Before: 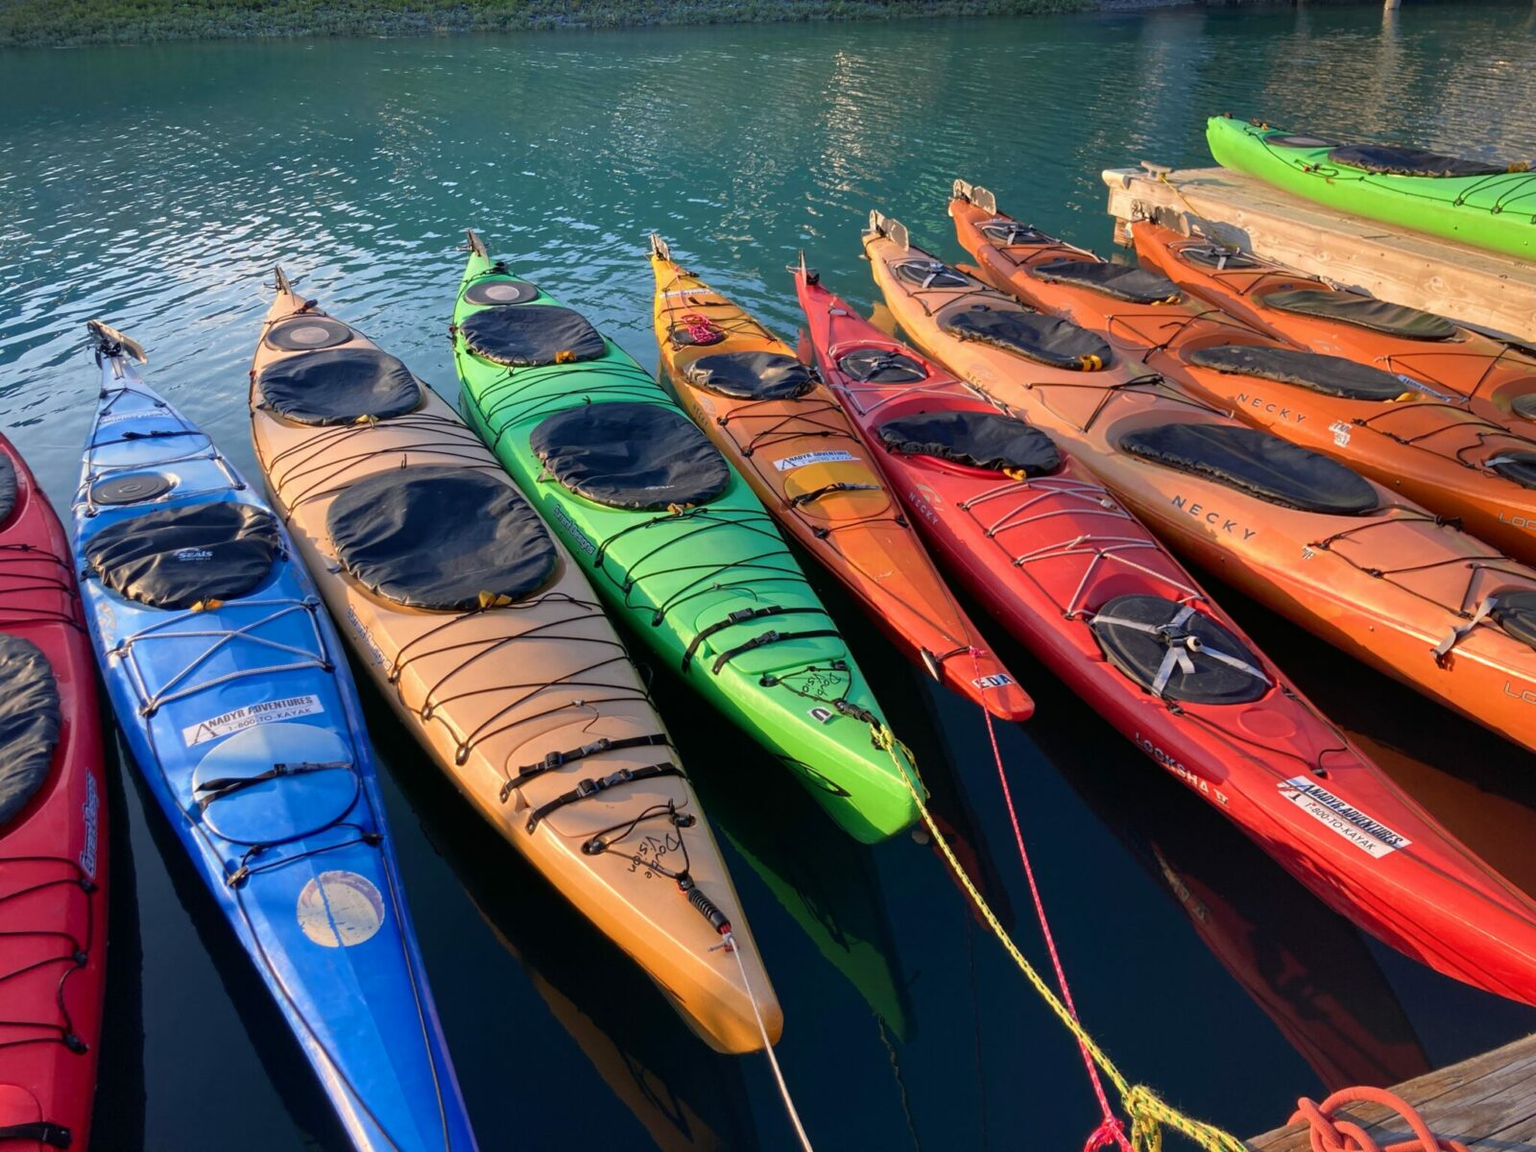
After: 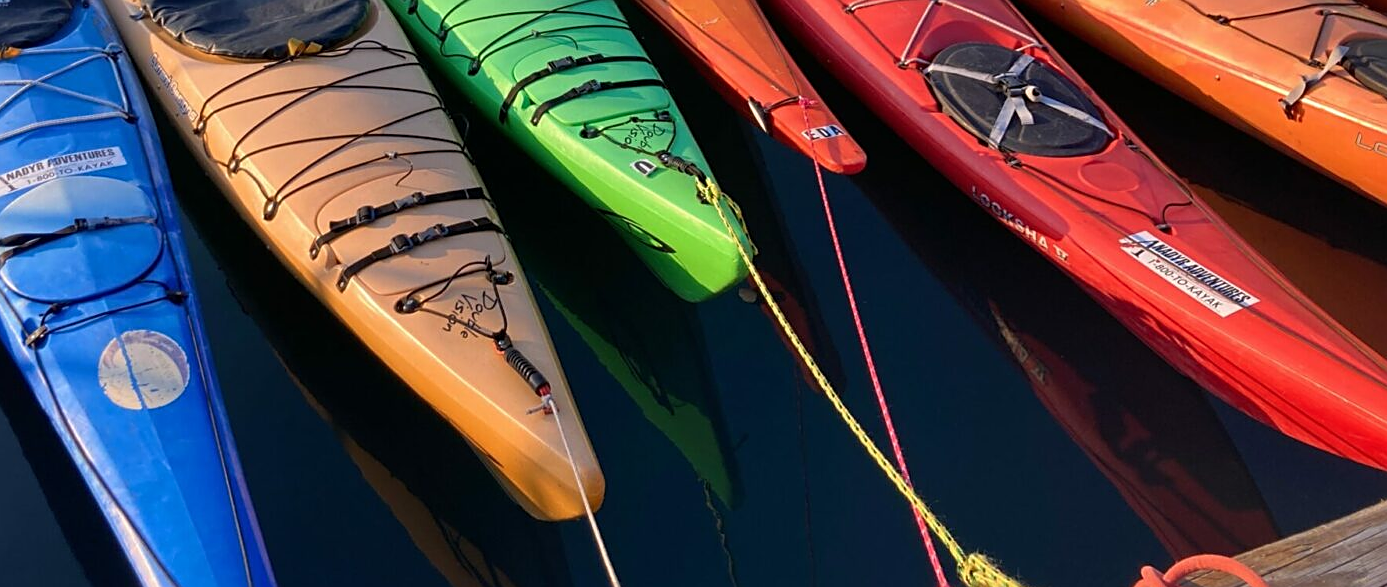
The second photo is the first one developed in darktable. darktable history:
crop and rotate: left 13.306%, top 48.129%, bottom 2.928%
sharpen: on, module defaults
